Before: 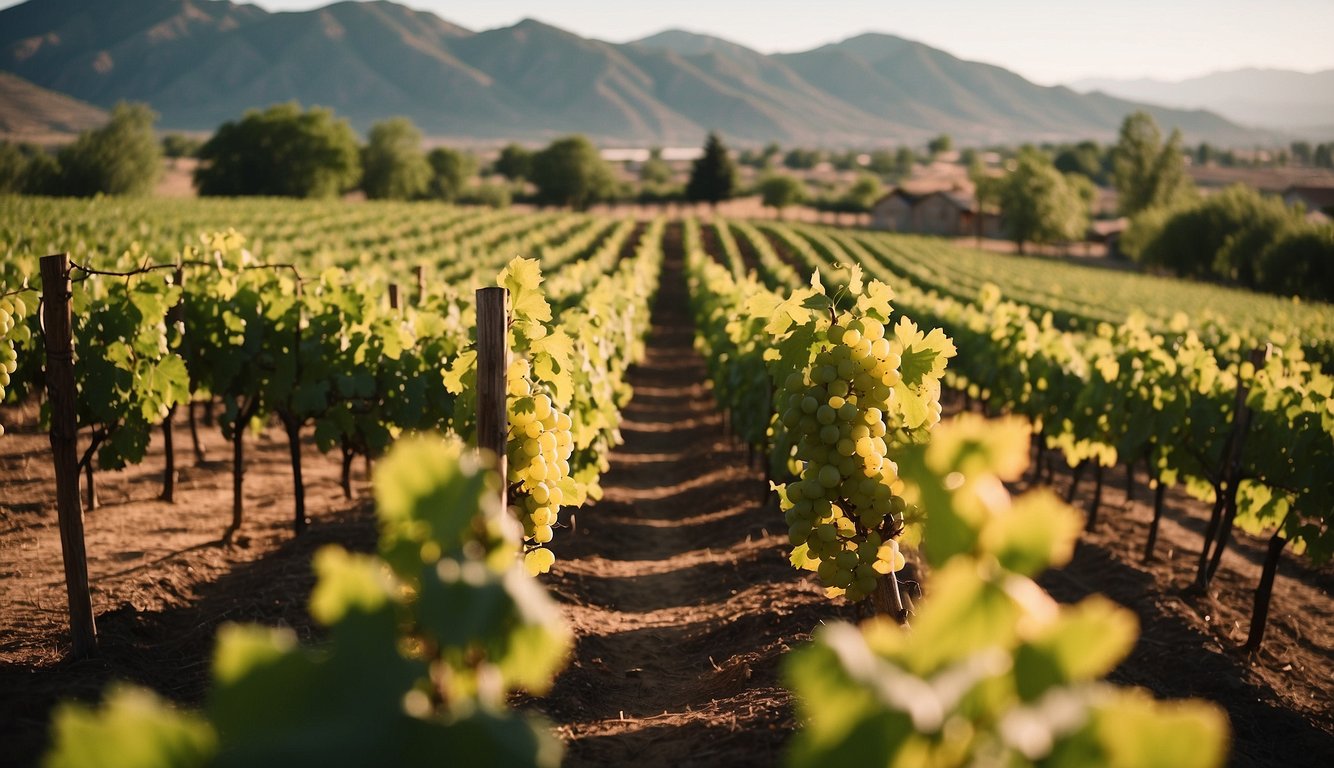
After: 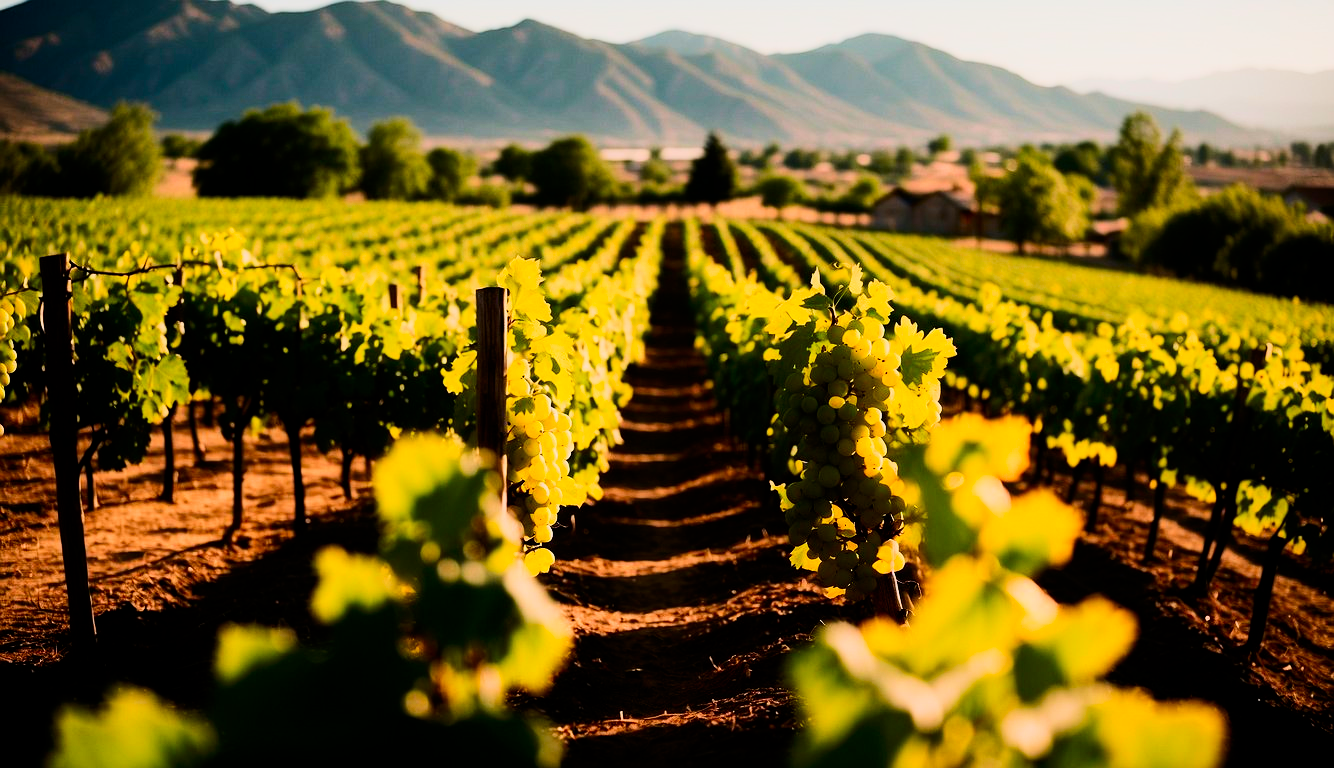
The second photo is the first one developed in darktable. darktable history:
contrast brightness saturation: contrast 0.261, brightness 0.017, saturation 0.879
contrast equalizer: octaves 7, y [[0.511, 0.558, 0.631, 0.632, 0.559, 0.512], [0.5 ×6], [0.507, 0.559, 0.627, 0.644, 0.647, 0.647], [0 ×6], [0 ×6]], mix -0.203
filmic rgb: black relative exposure -5.09 EV, white relative exposure 4 EV, hardness 2.88, contrast 1.298, highlights saturation mix -30.27%
